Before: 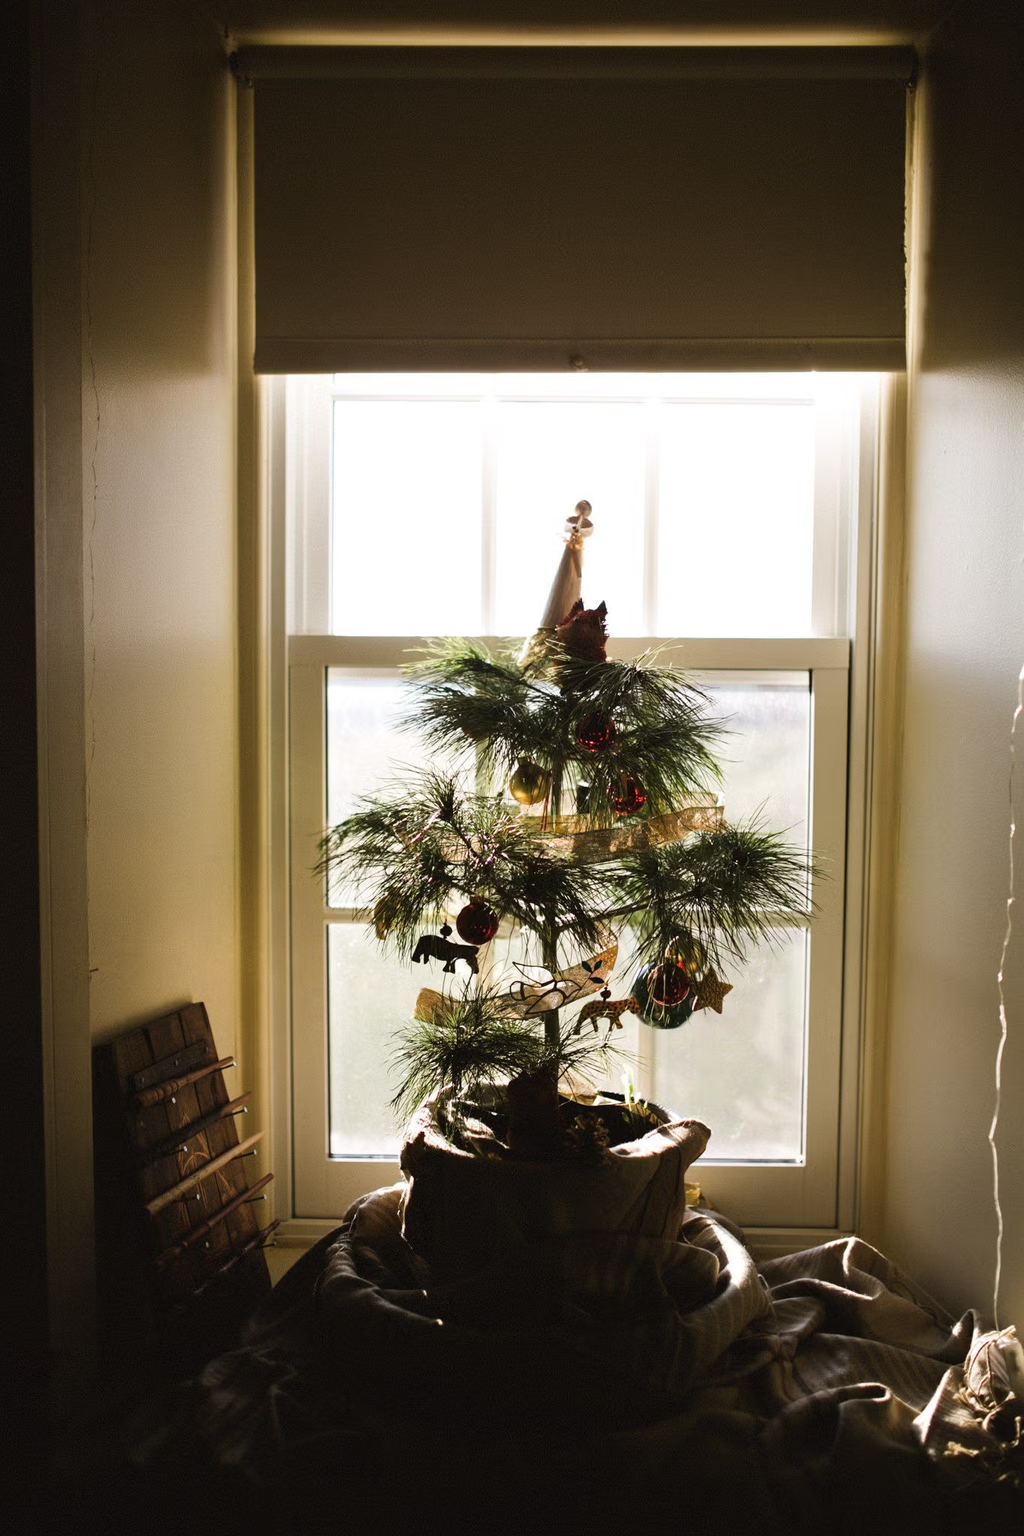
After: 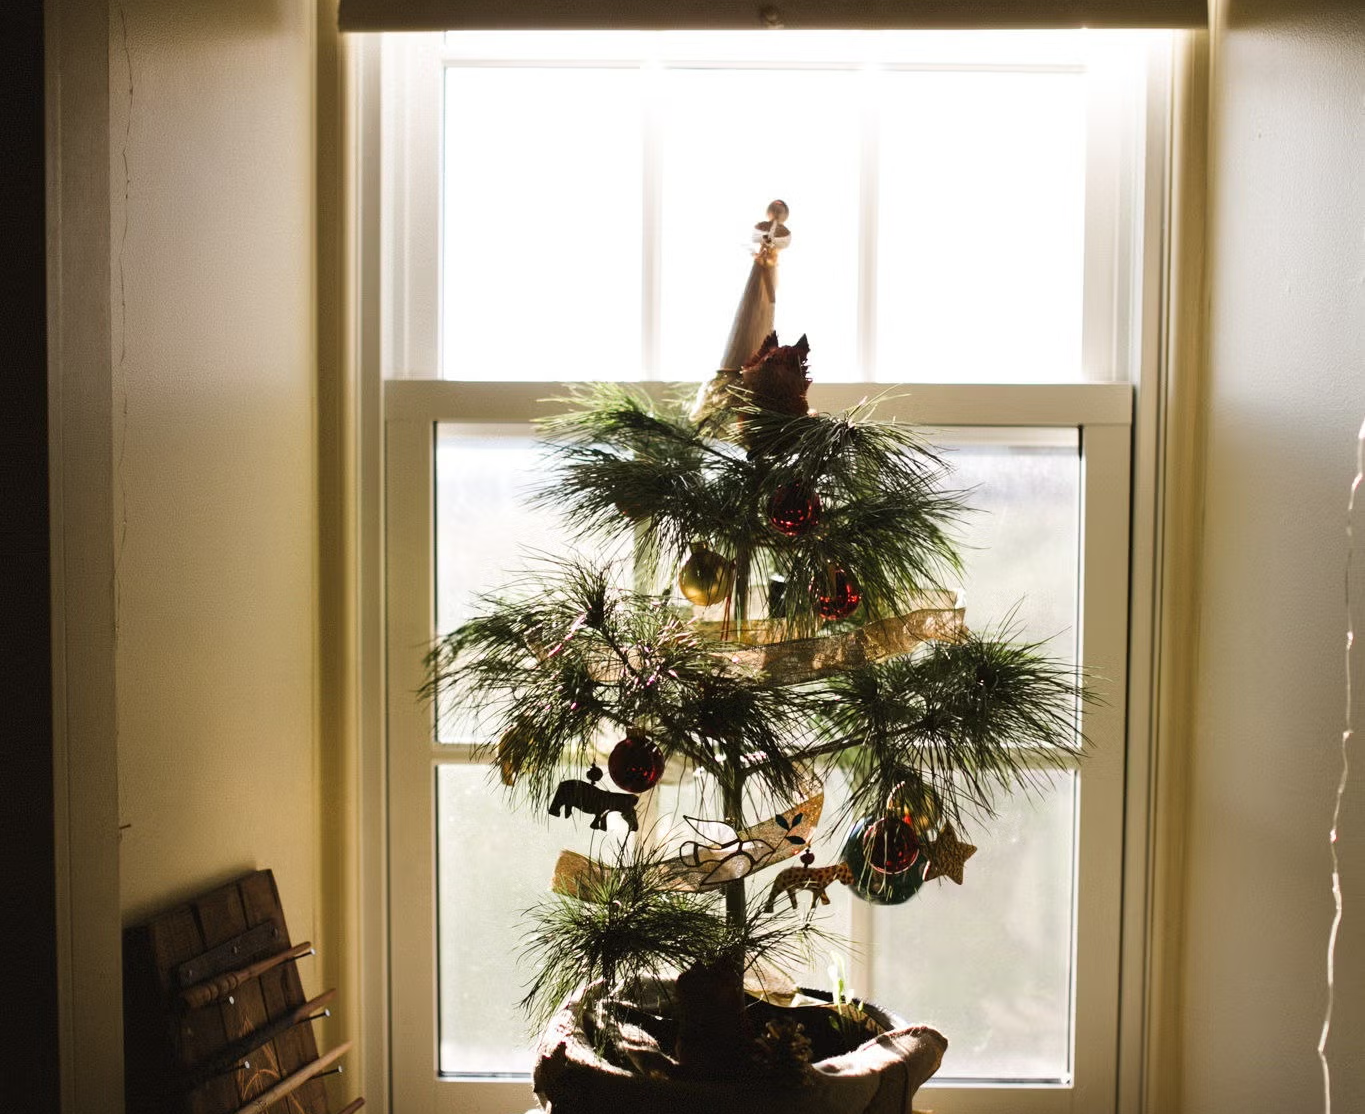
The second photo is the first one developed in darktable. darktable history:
crop and rotate: top 22.809%, bottom 22.792%
